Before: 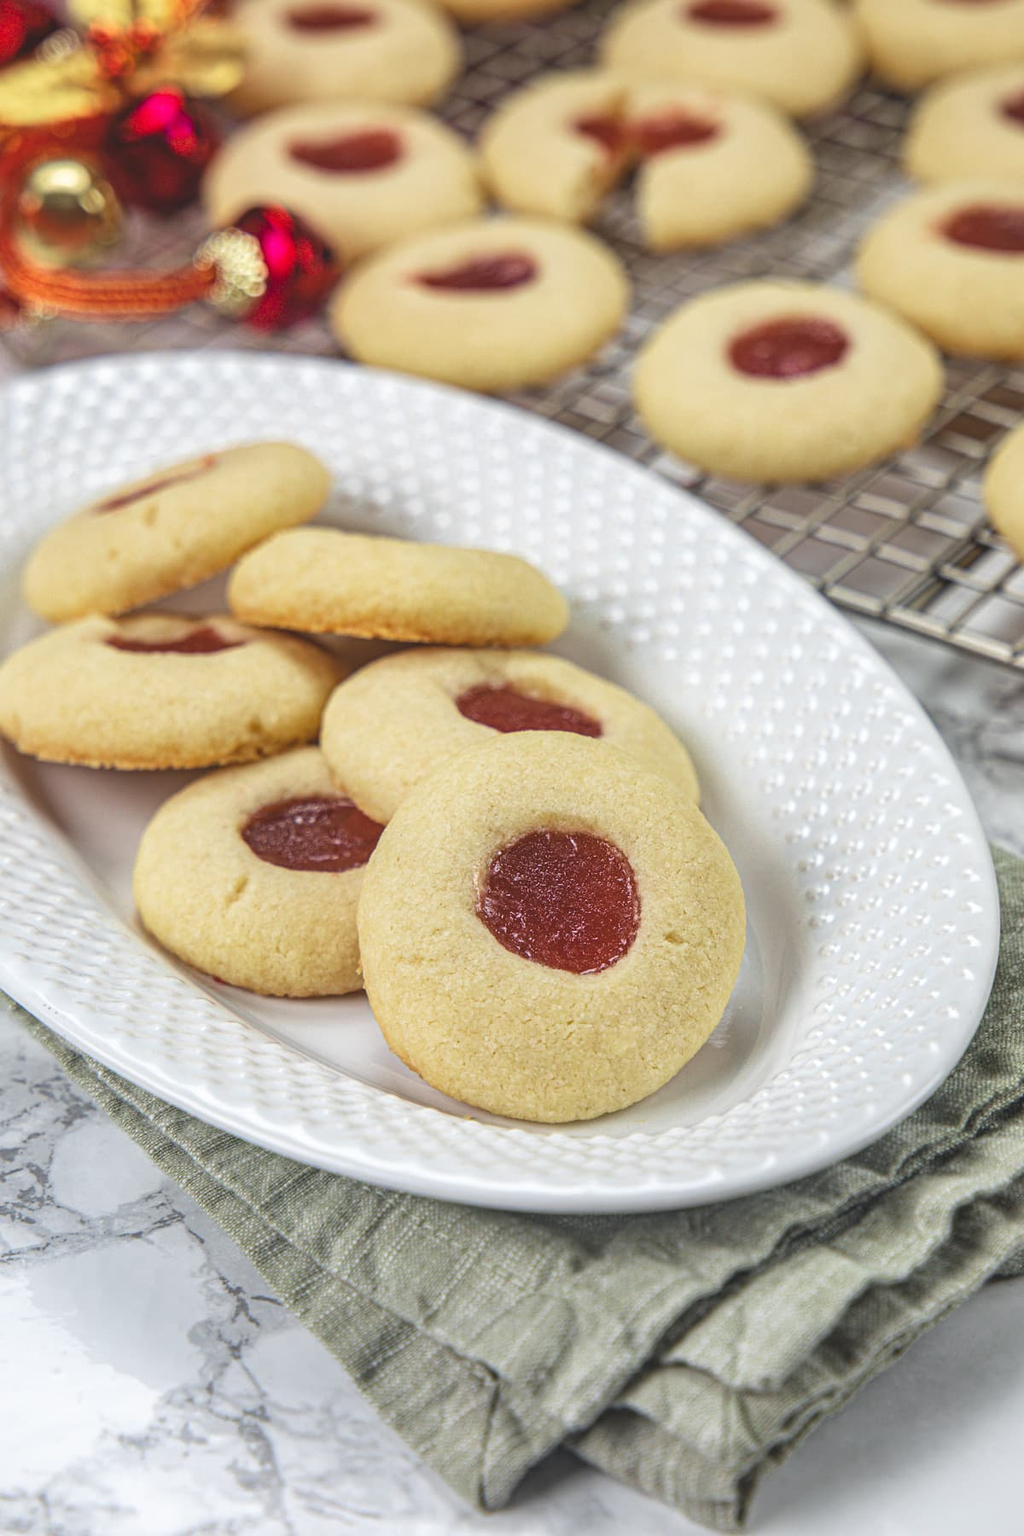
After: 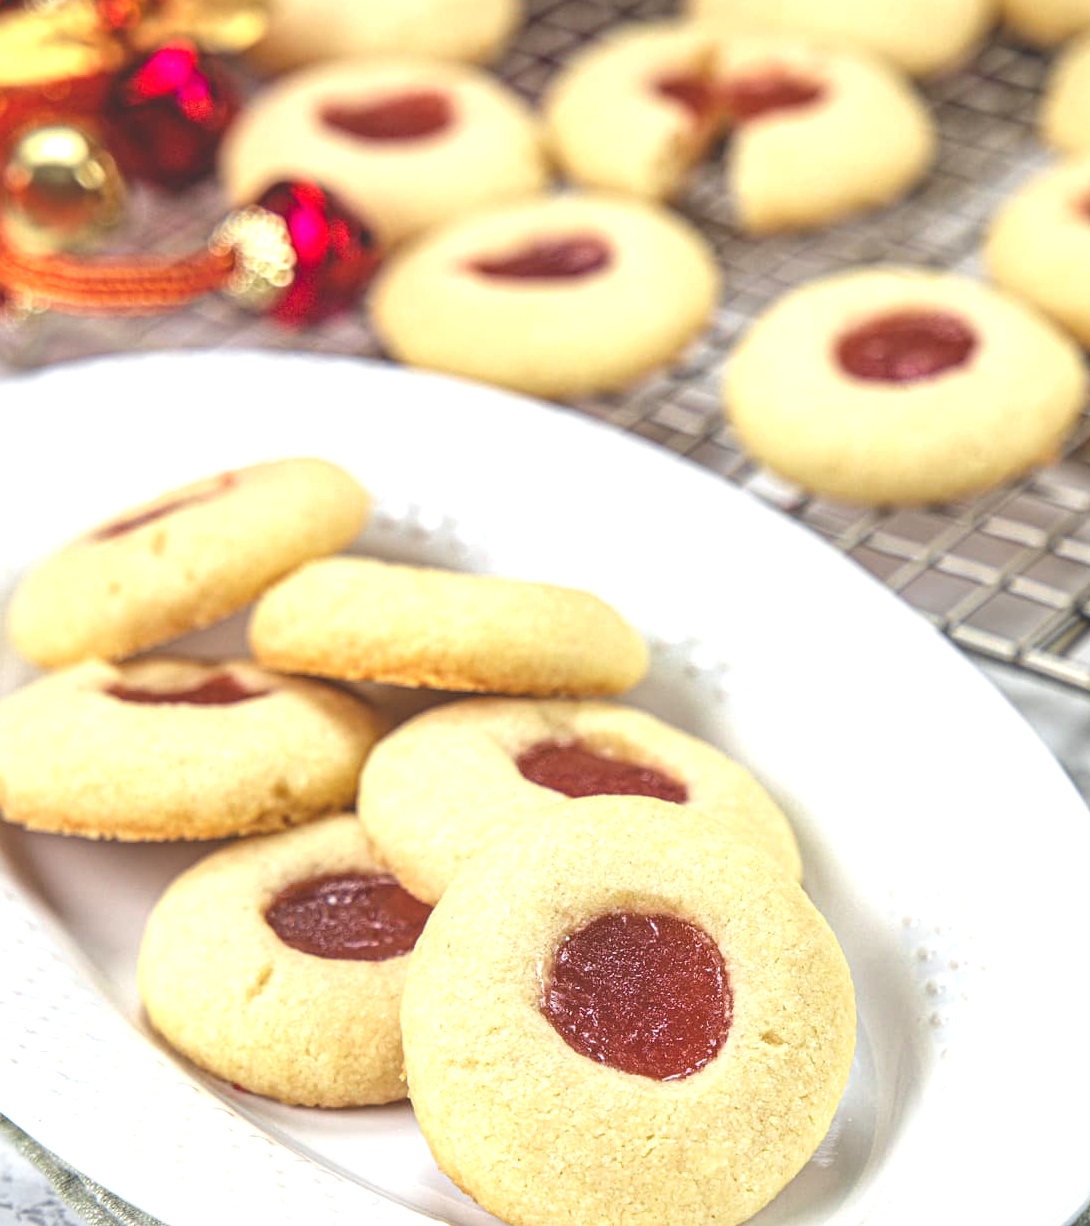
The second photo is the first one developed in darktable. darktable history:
crop: left 1.547%, top 3.403%, right 7.575%, bottom 28.457%
exposure: black level correction 0, exposure 0.694 EV, compensate exposure bias true, compensate highlight preservation false
tone equalizer: edges refinement/feathering 500, mask exposure compensation -1.24 EV, preserve details no
